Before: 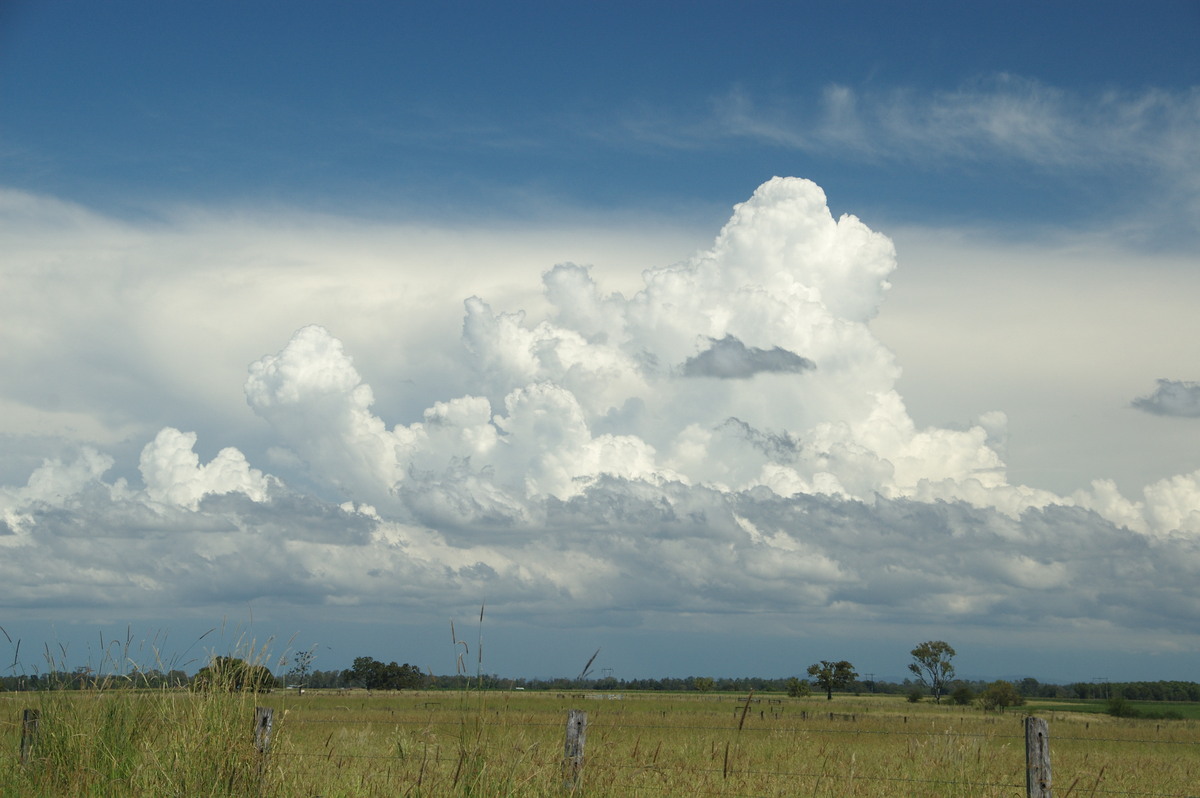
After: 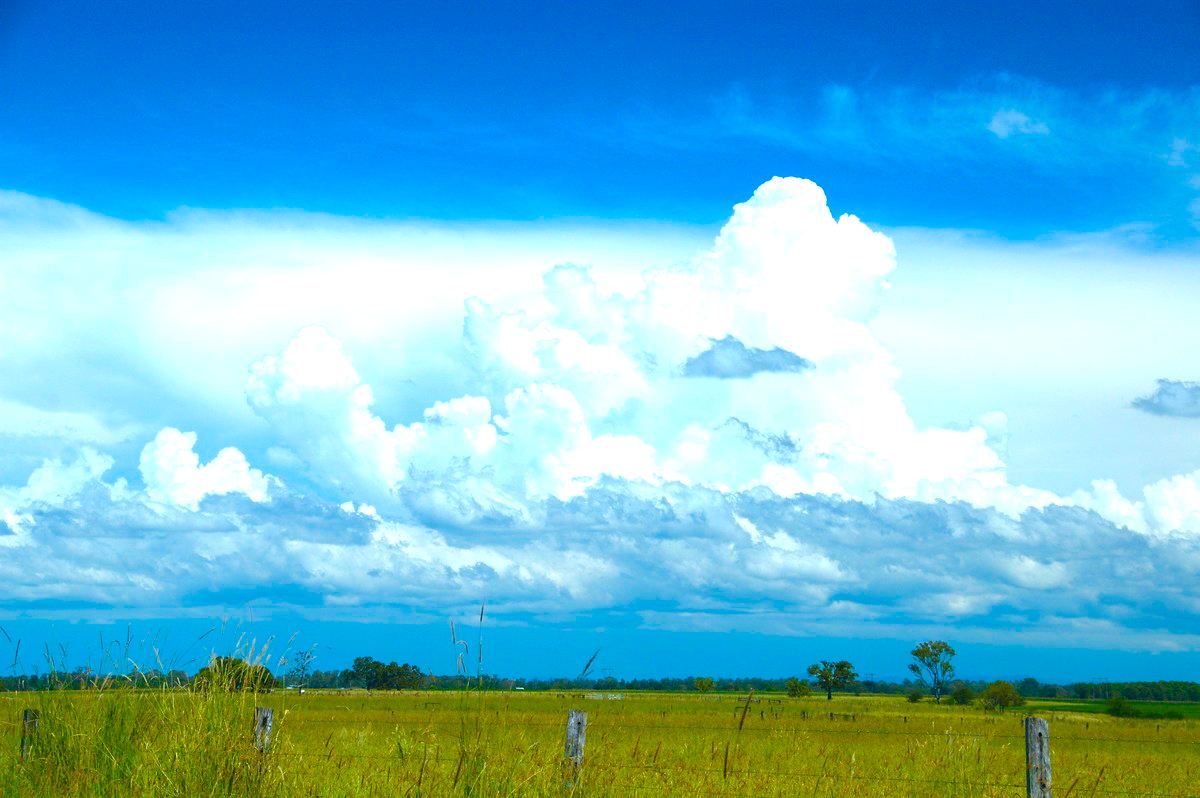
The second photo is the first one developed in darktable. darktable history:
color balance rgb: linear chroma grading › global chroma 25%, perceptual saturation grading › global saturation 40%, perceptual saturation grading › highlights -50%, perceptual saturation grading › shadows 30%, perceptual brilliance grading › global brilliance 25%, global vibrance 60%
color calibration: illuminant custom, x 0.368, y 0.373, temperature 4330.32 K
